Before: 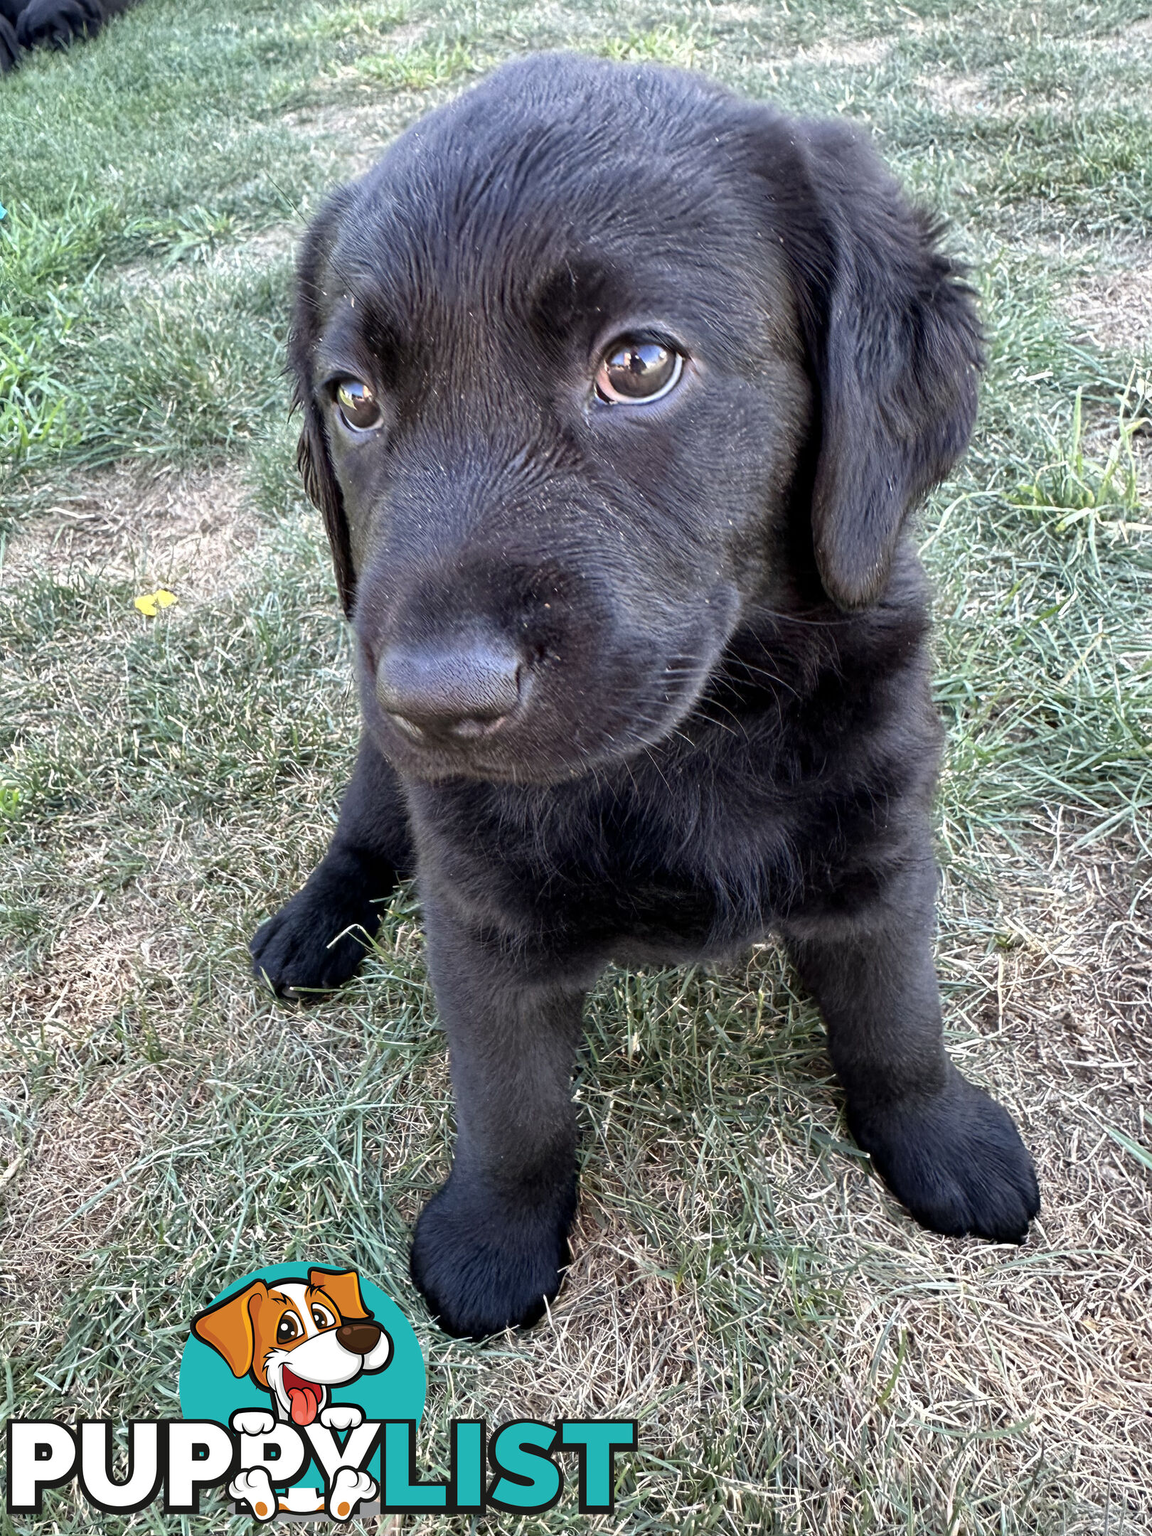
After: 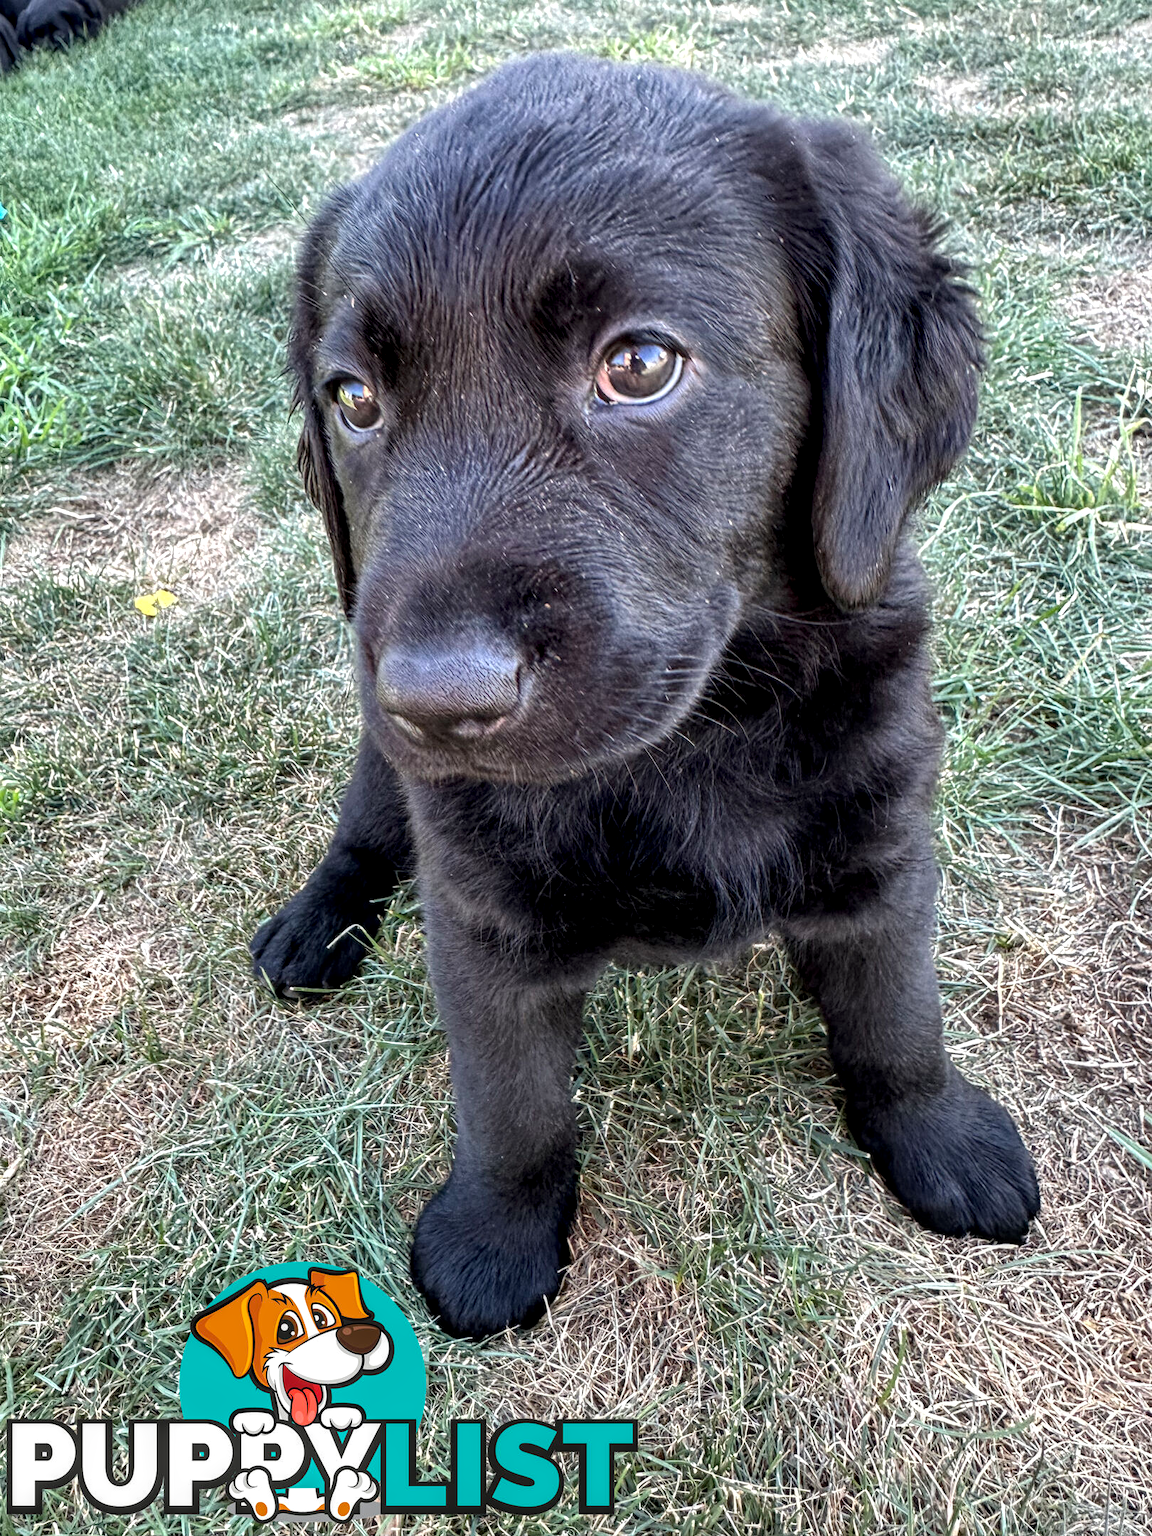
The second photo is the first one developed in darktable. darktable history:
local contrast: highlights 61%, detail 143%, midtone range 0.421
